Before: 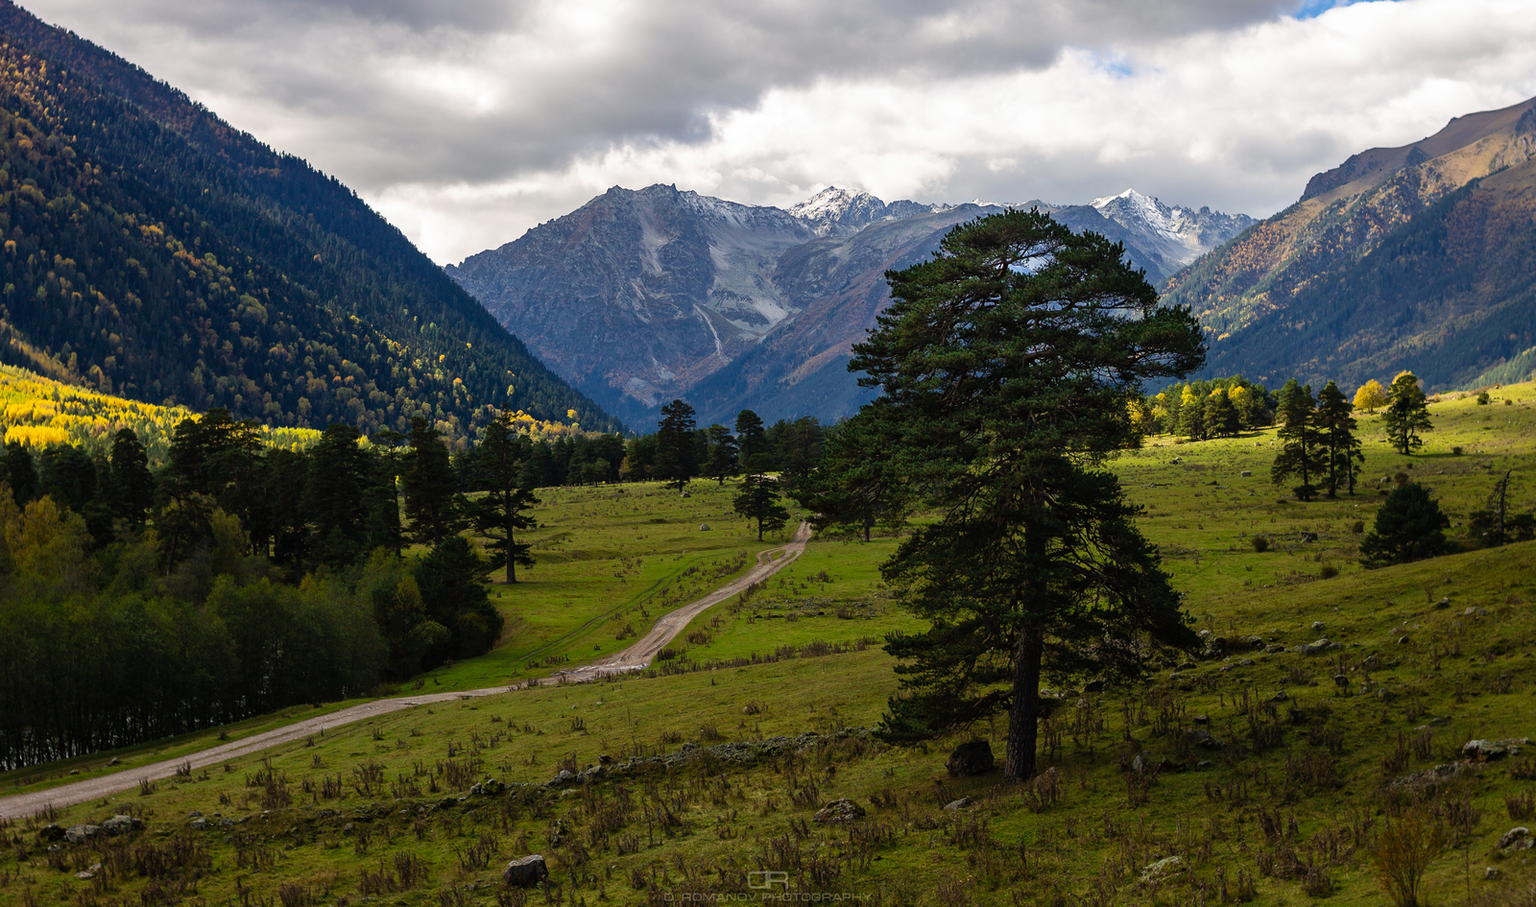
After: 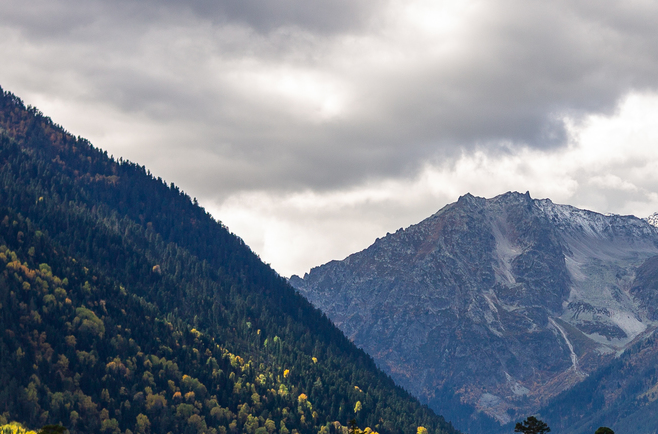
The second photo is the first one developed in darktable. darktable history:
crop and rotate: left 10.909%, top 0.099%, right 47.91%, bottom 53.905%
